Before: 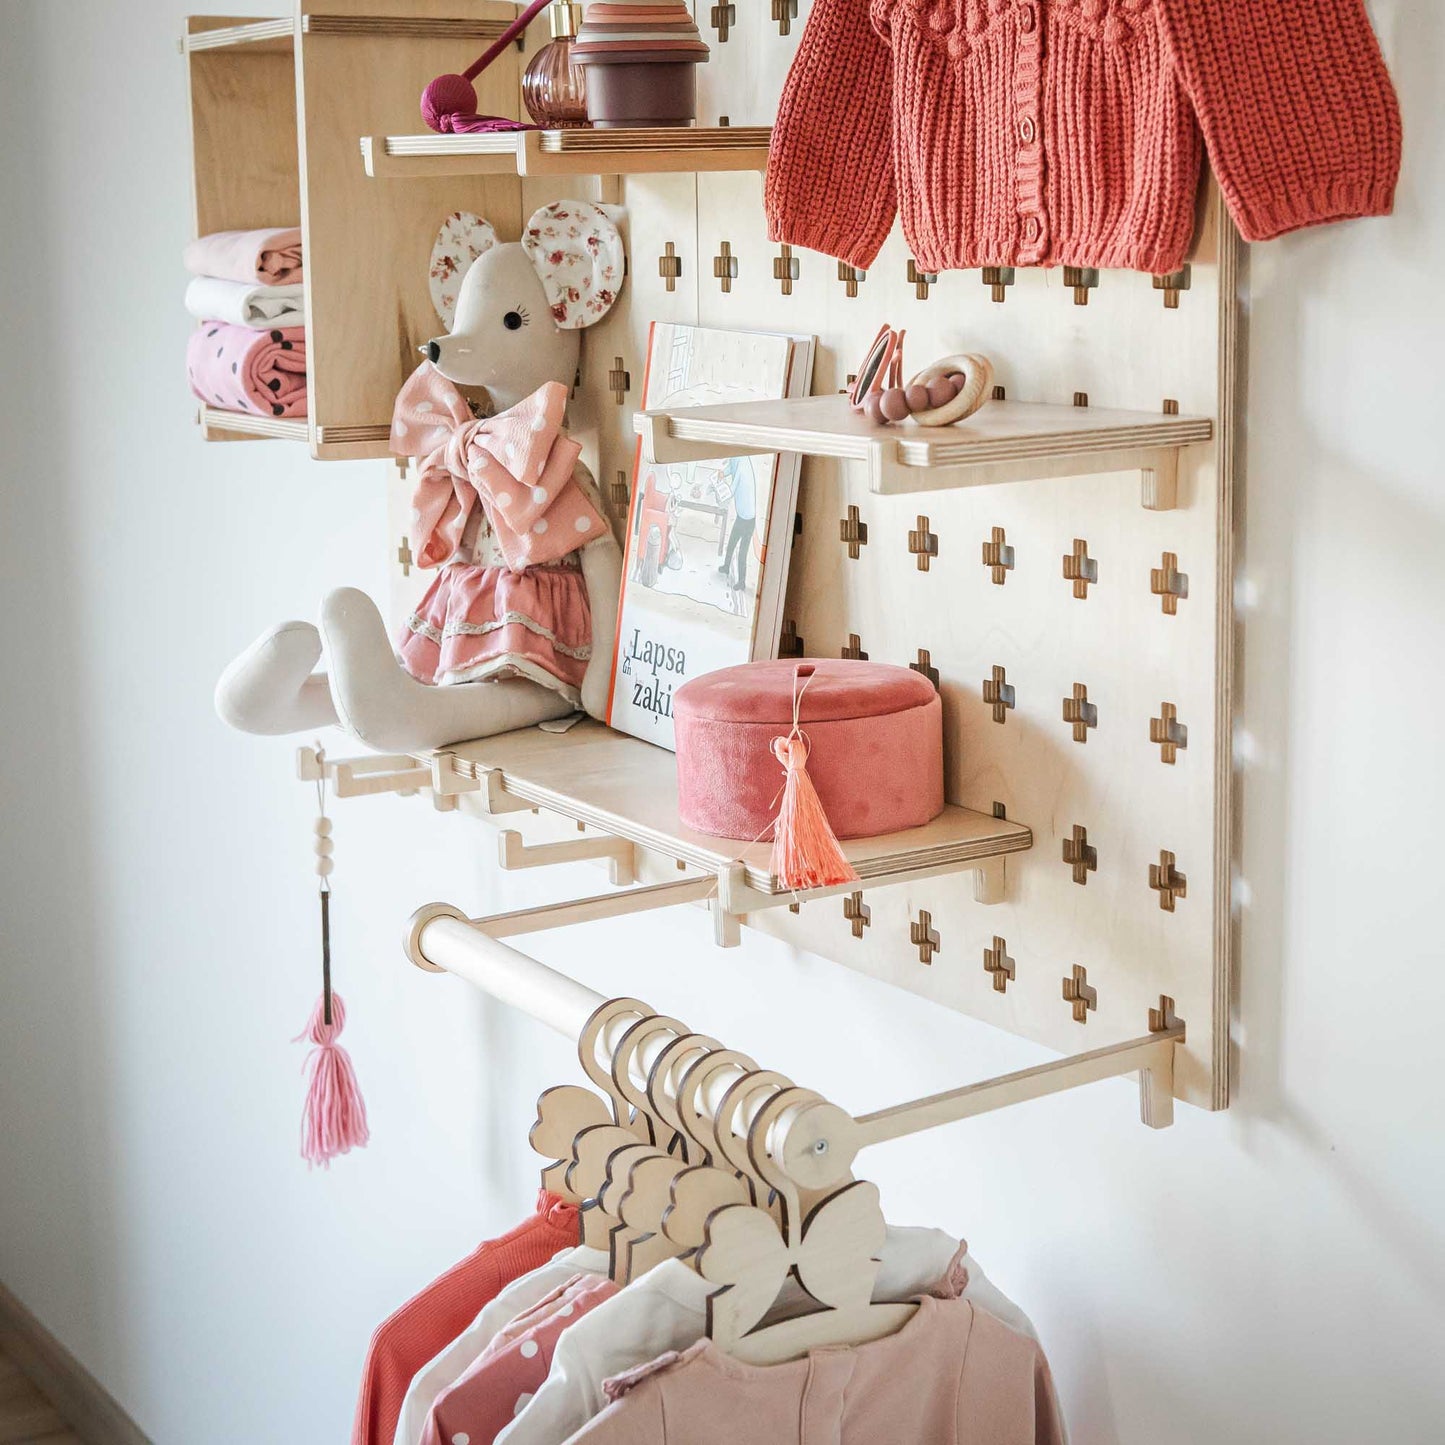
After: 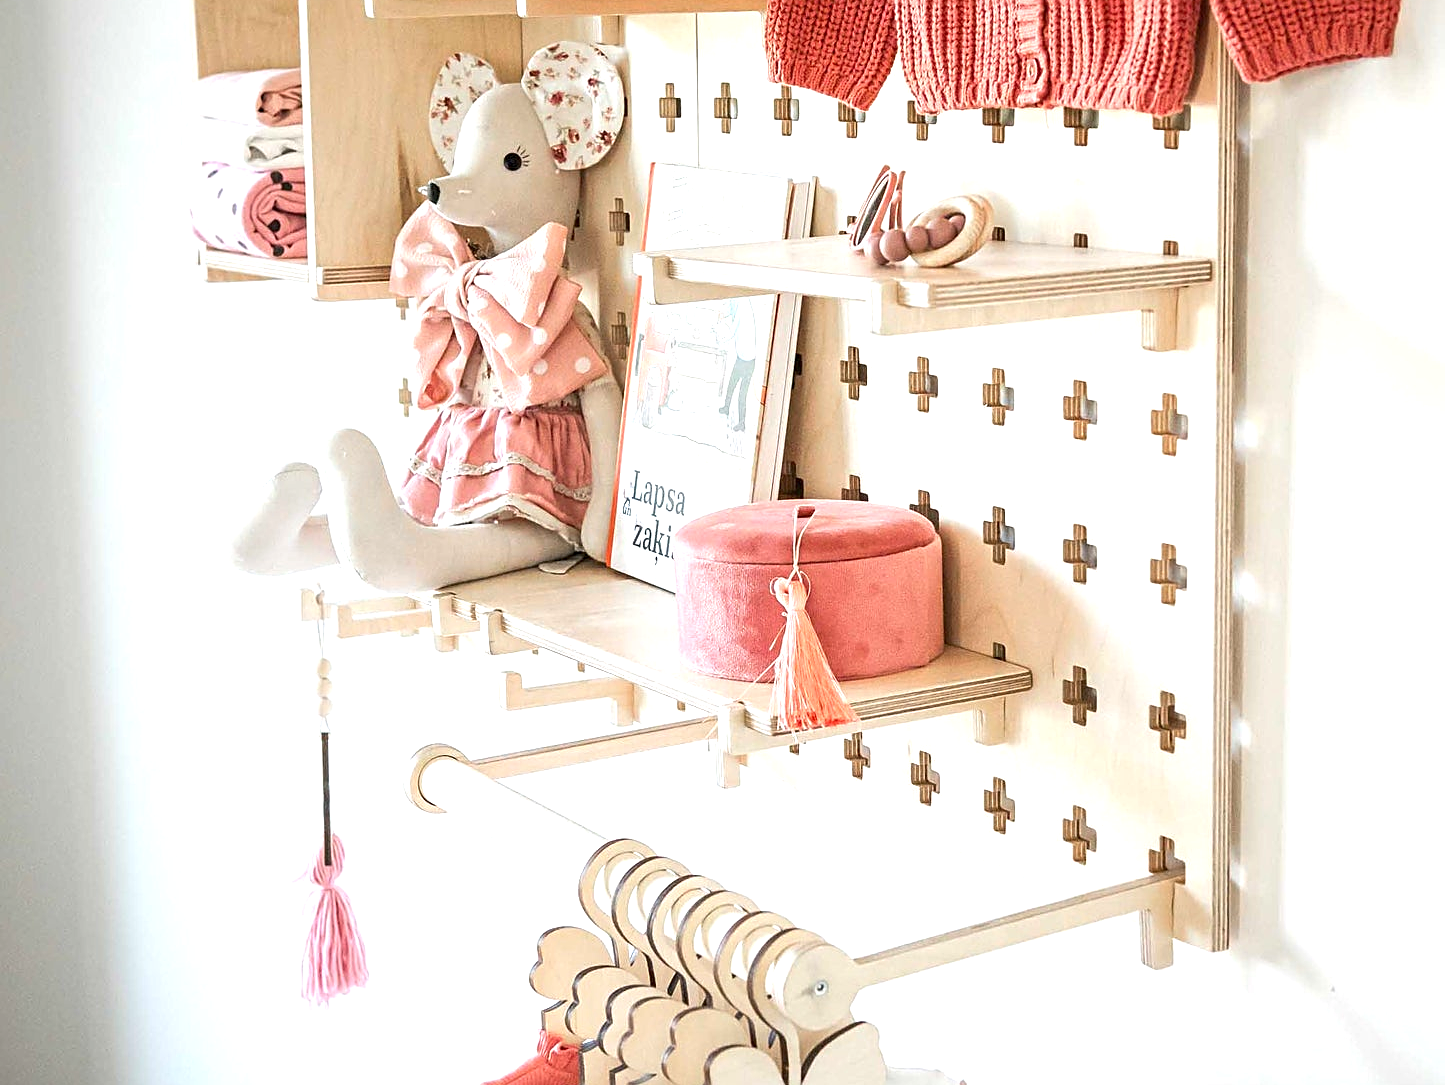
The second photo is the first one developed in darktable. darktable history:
crop: top 11.016%, bottom 13.876%
exposure: black level correction 0.001, exposure 0.677 EV, compensate exposure bias true, compensate highlight preservation false
sharpen: amount 0.48
